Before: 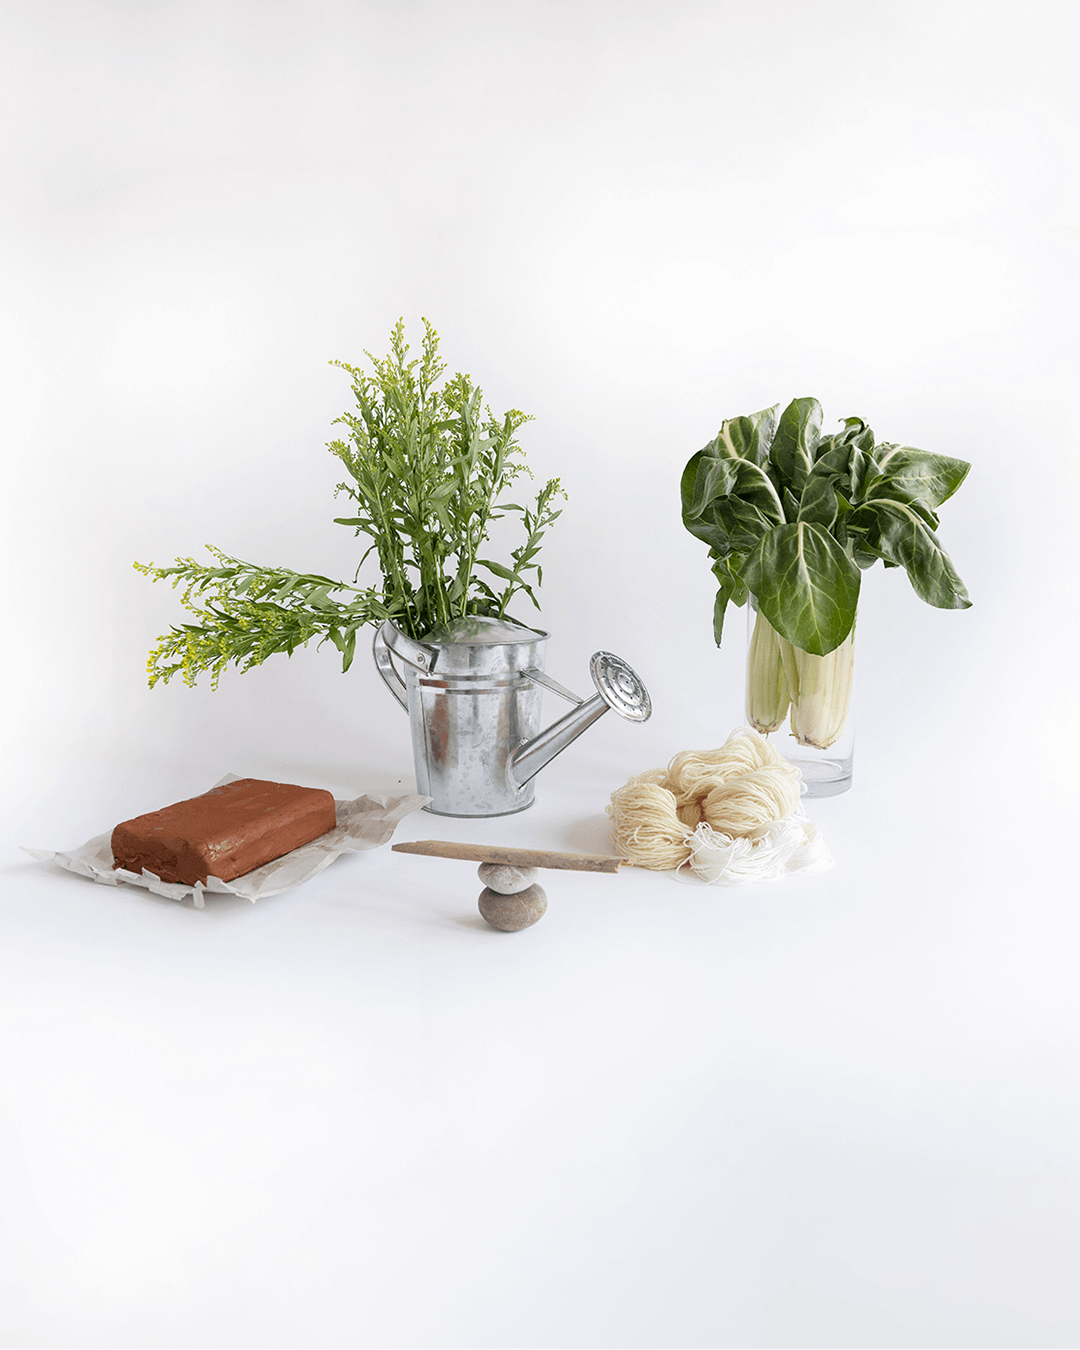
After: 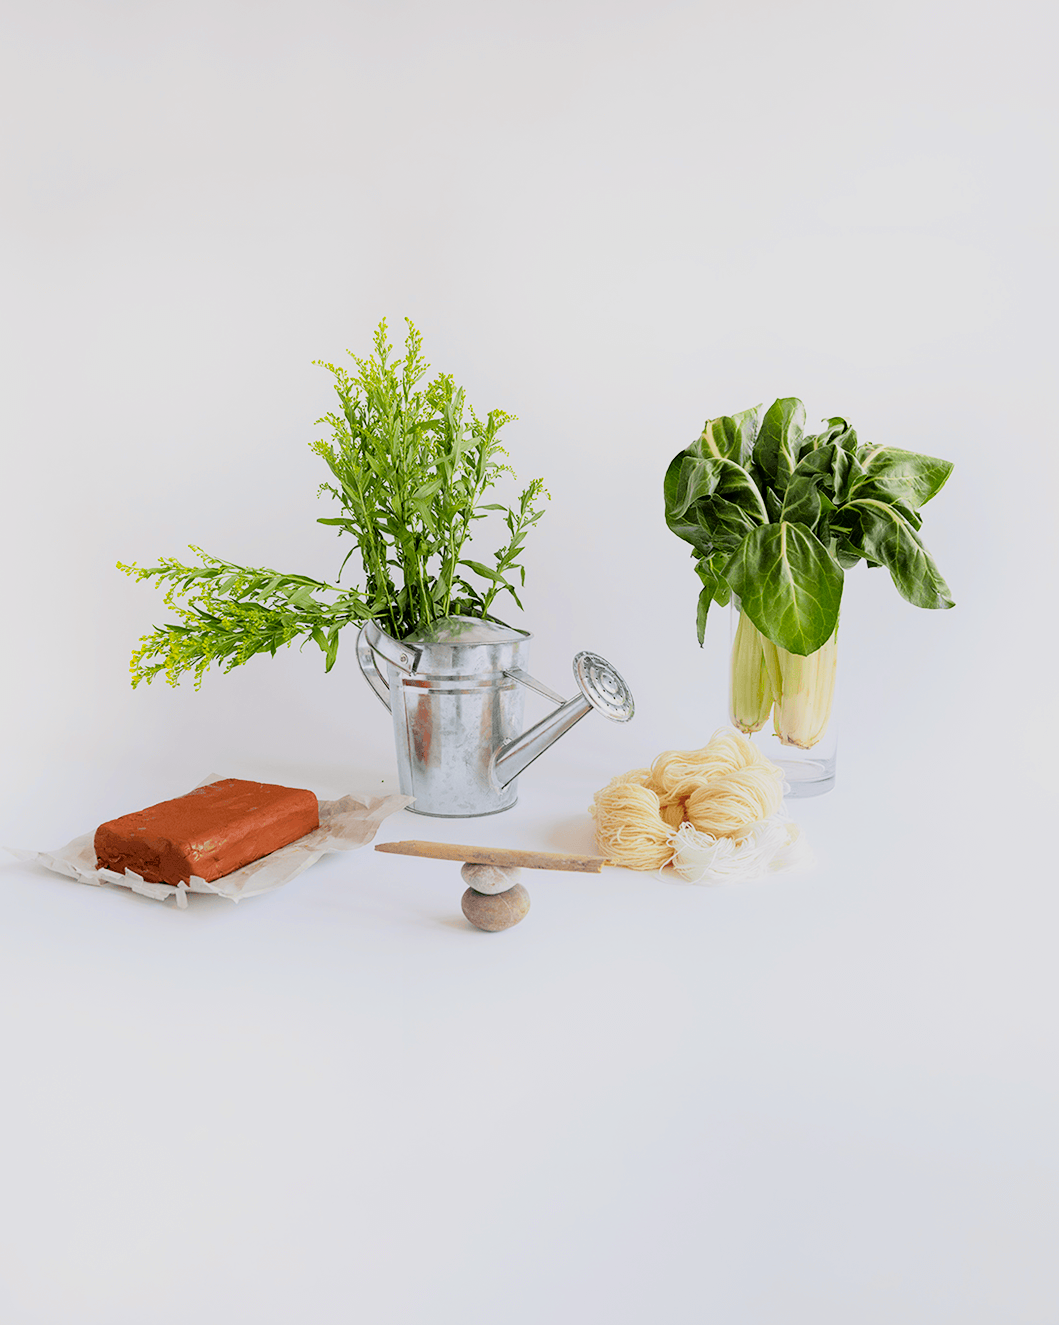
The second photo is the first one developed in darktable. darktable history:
contrast brightness saturation: saturation 0.501
filmic rgb: black relative exposure -7.65 EV, white relative exposure 4.56 EV, hardness 3.61, color science v6 (2022)
tone equalizer: -8 EV -0.387 EV, -7 EV -0.385 EV, -6 EV -0.296 EV, -5 EV -0.214 EV, -3 EV 0.191 EV, -2 EV 0.348 EV, -1 EV 0.368 EV, +0 EV 0.425 EV
crop: left 1.644%, right 0.274%, bottom 1.807%
